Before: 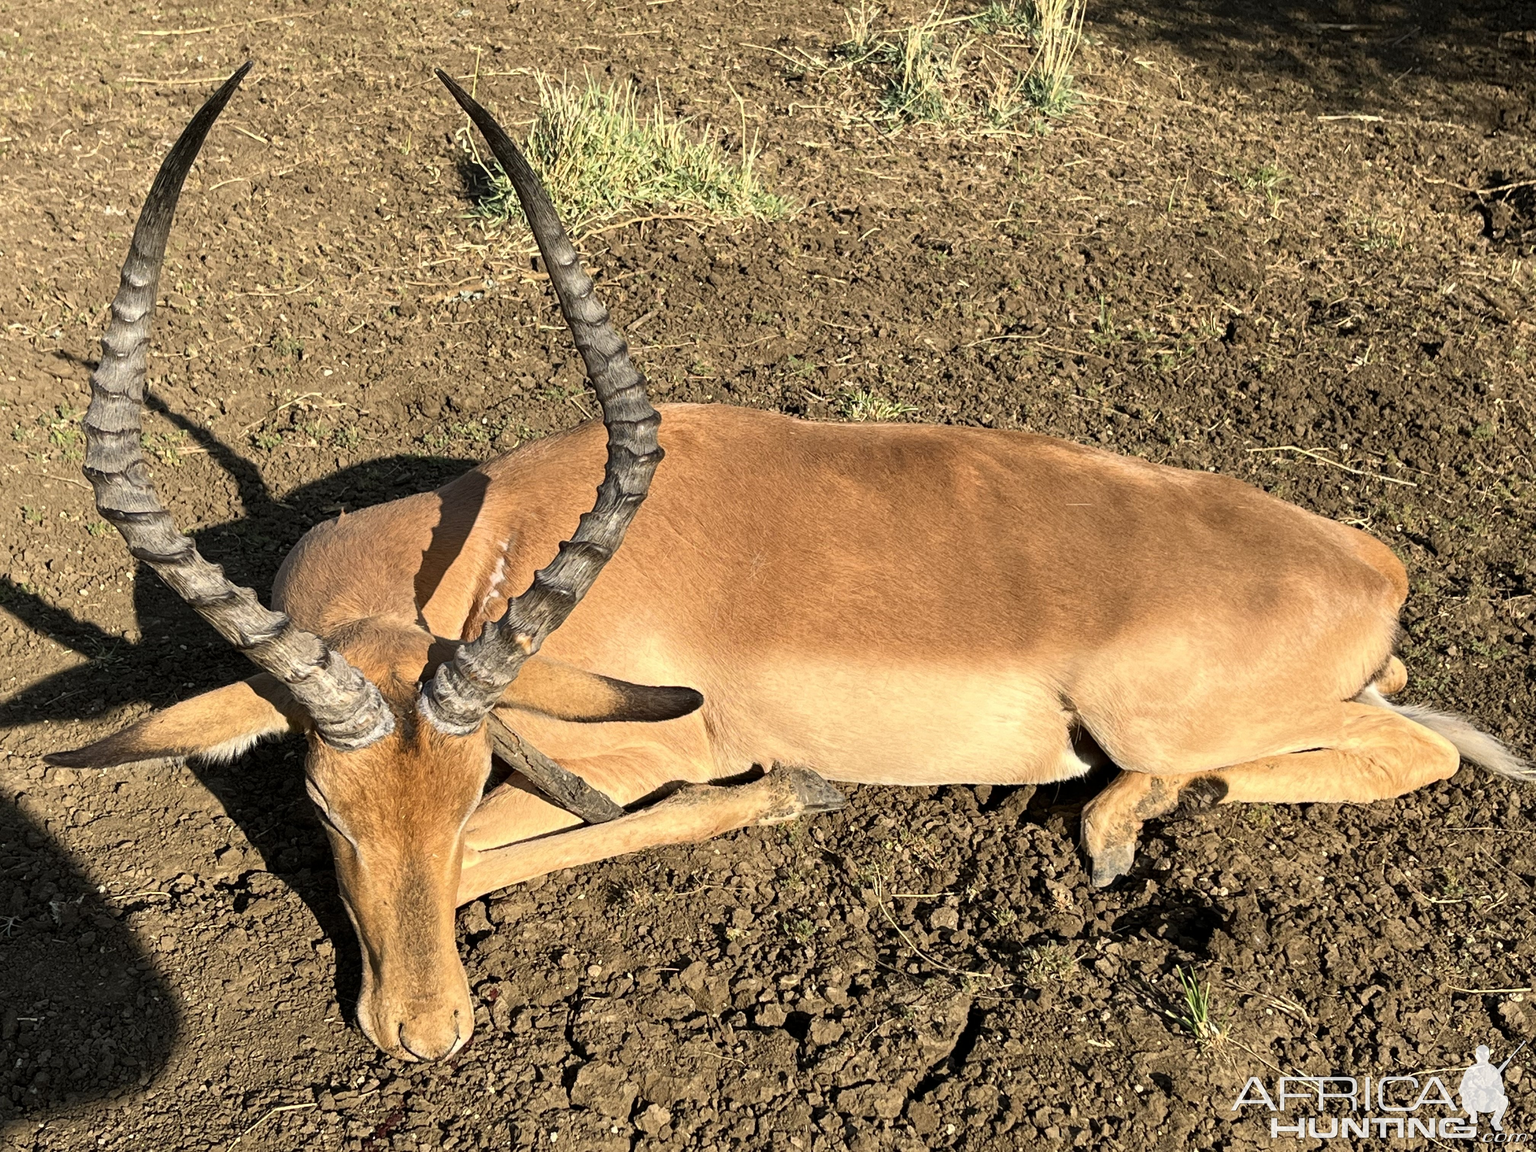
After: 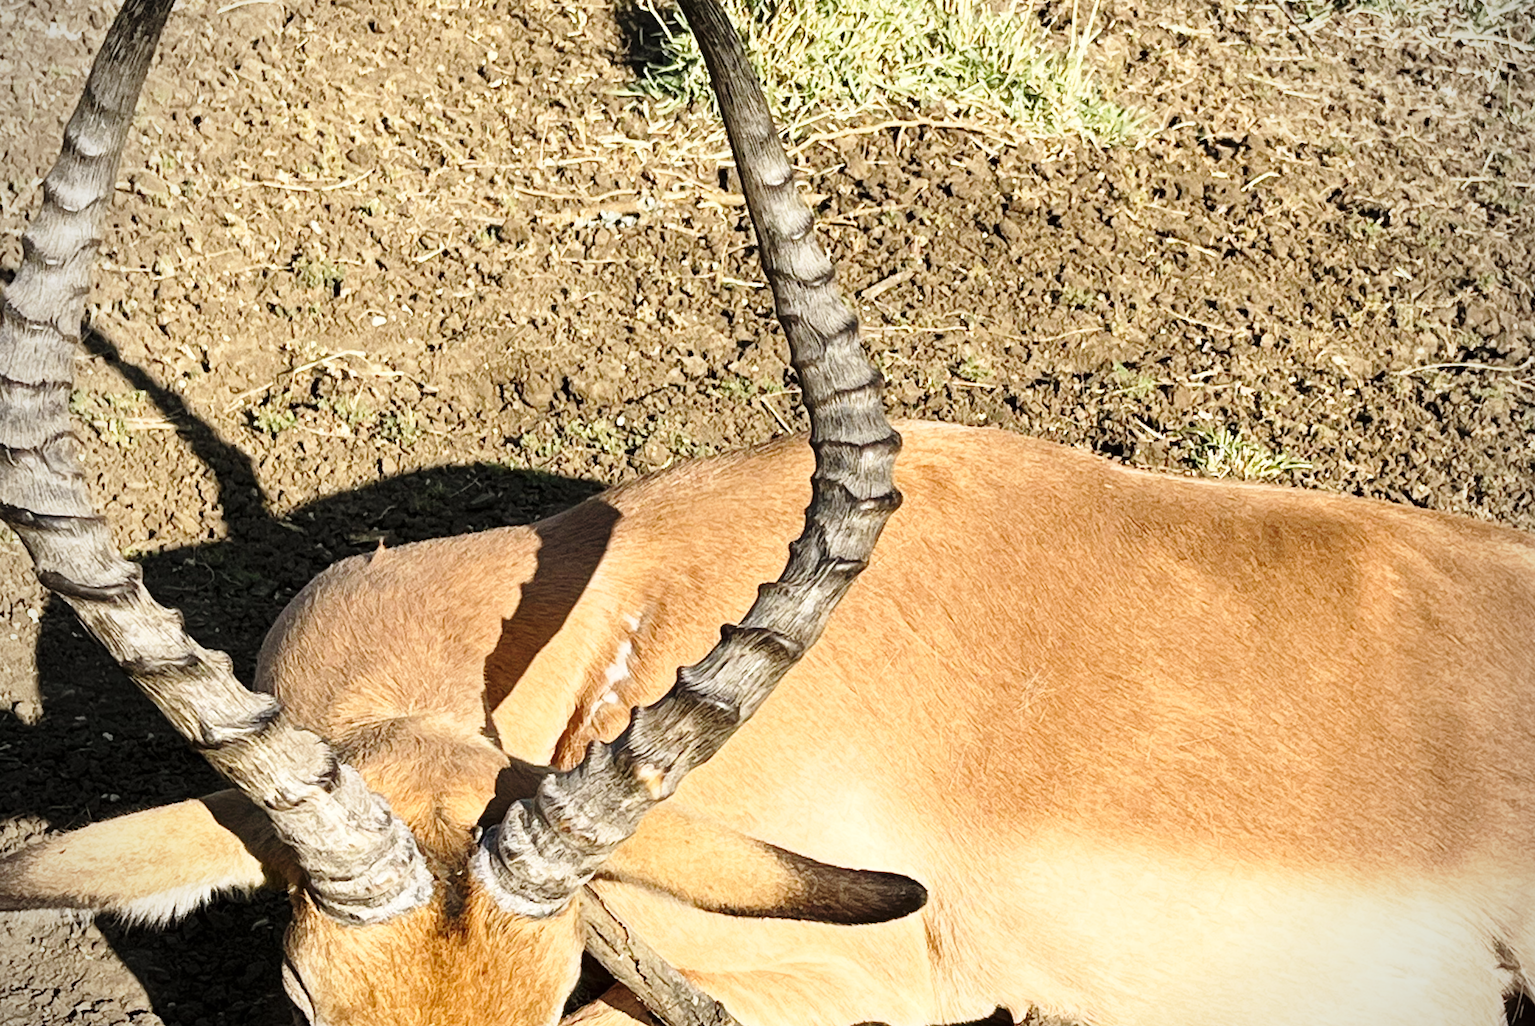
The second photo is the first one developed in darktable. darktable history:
crop and rotate: angle -5.34°, left 2.186%, top 6.858%, right 27.726%, bottom 30.681%
base curve: curves: ch0 [(0, 0) (0.028, 0.03) (0.121, 0.232) (0.46, 0.748) (0.859, 0.968) (1, 1)], preserve colors none
vignetting: on, module defaults
